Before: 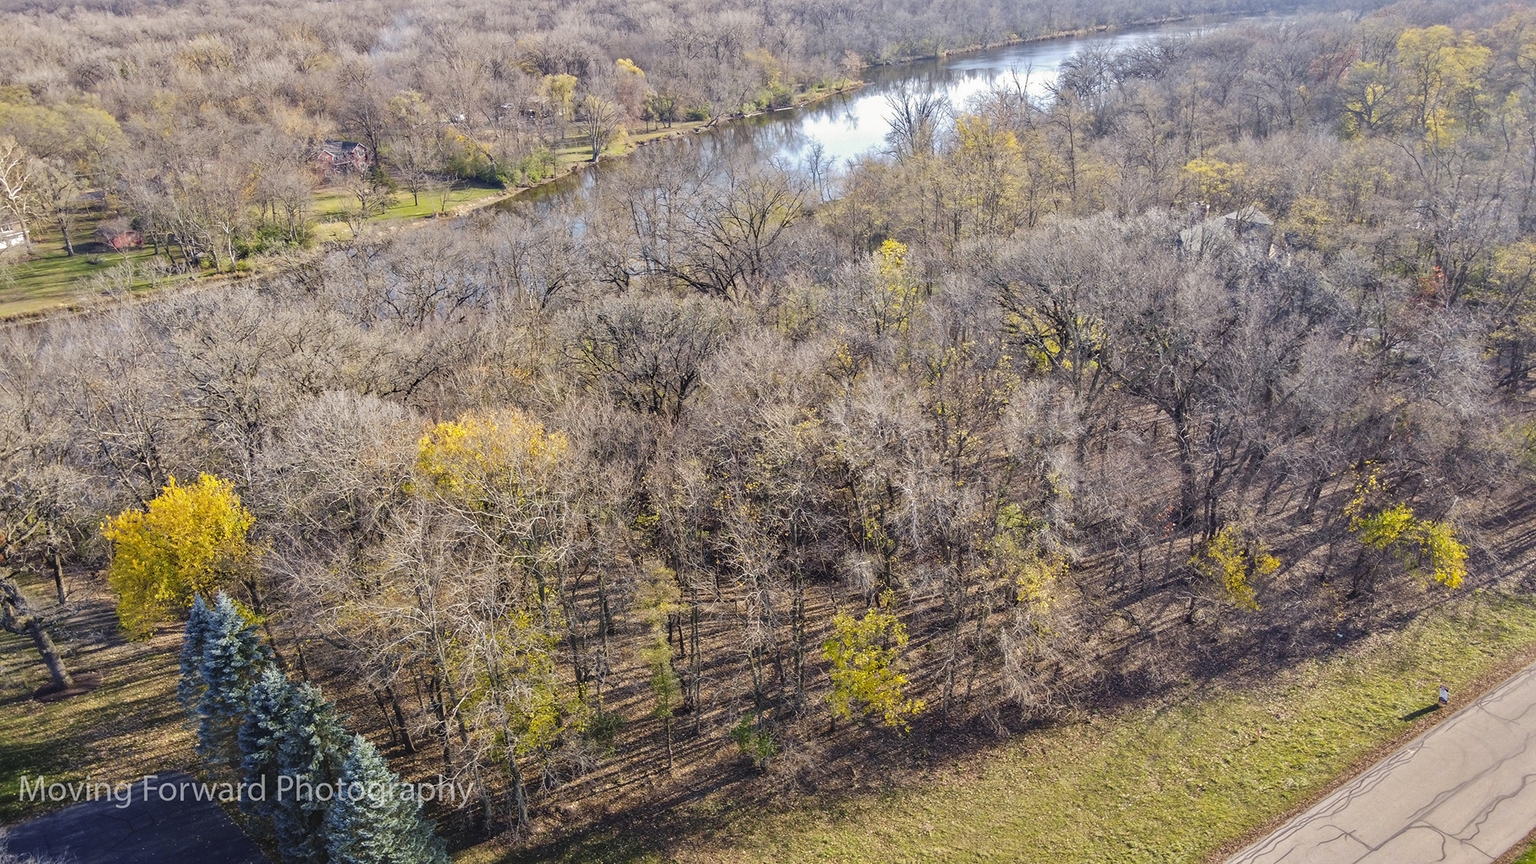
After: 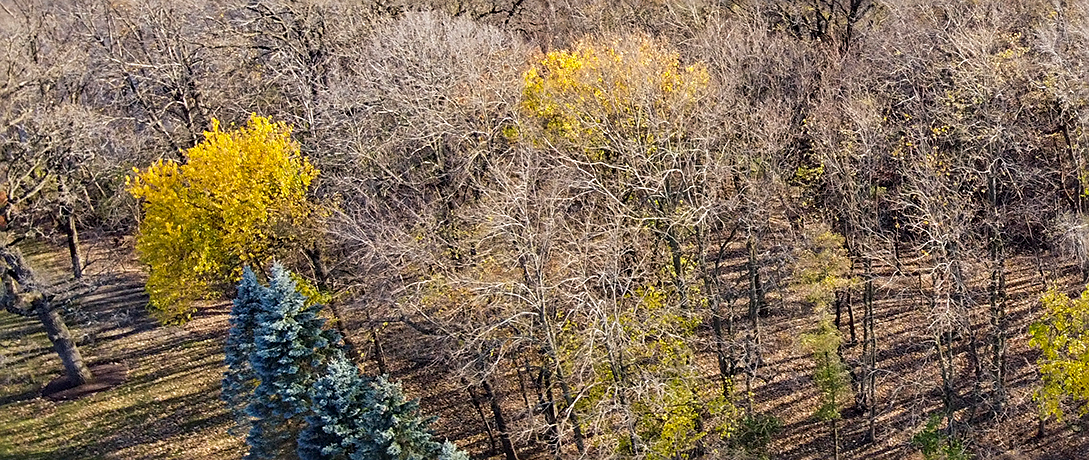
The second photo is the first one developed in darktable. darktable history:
crop: top 44.211%, right 43.276%, bottom 13.118%
exposure: black level correction 0.002, compensate highlight preservation false
sharpen: on, module defaults
